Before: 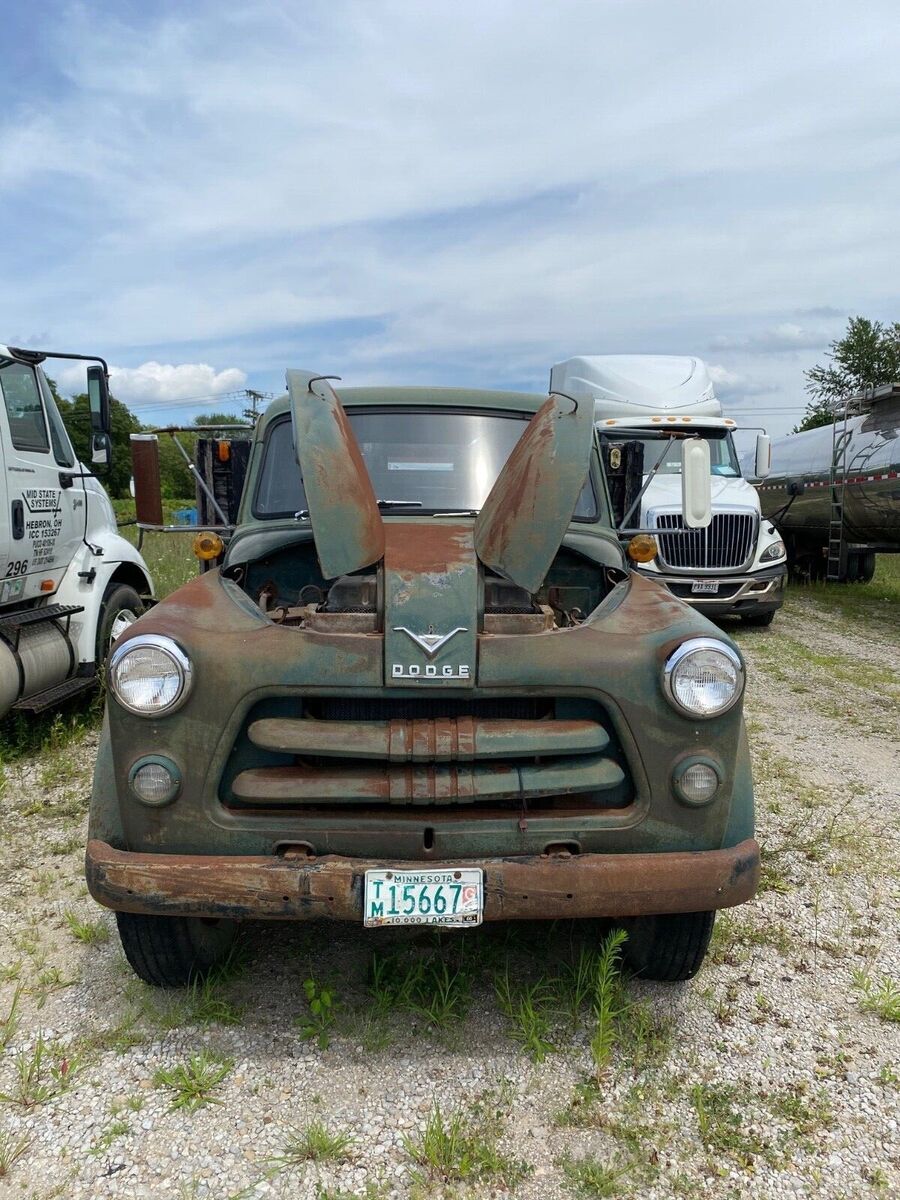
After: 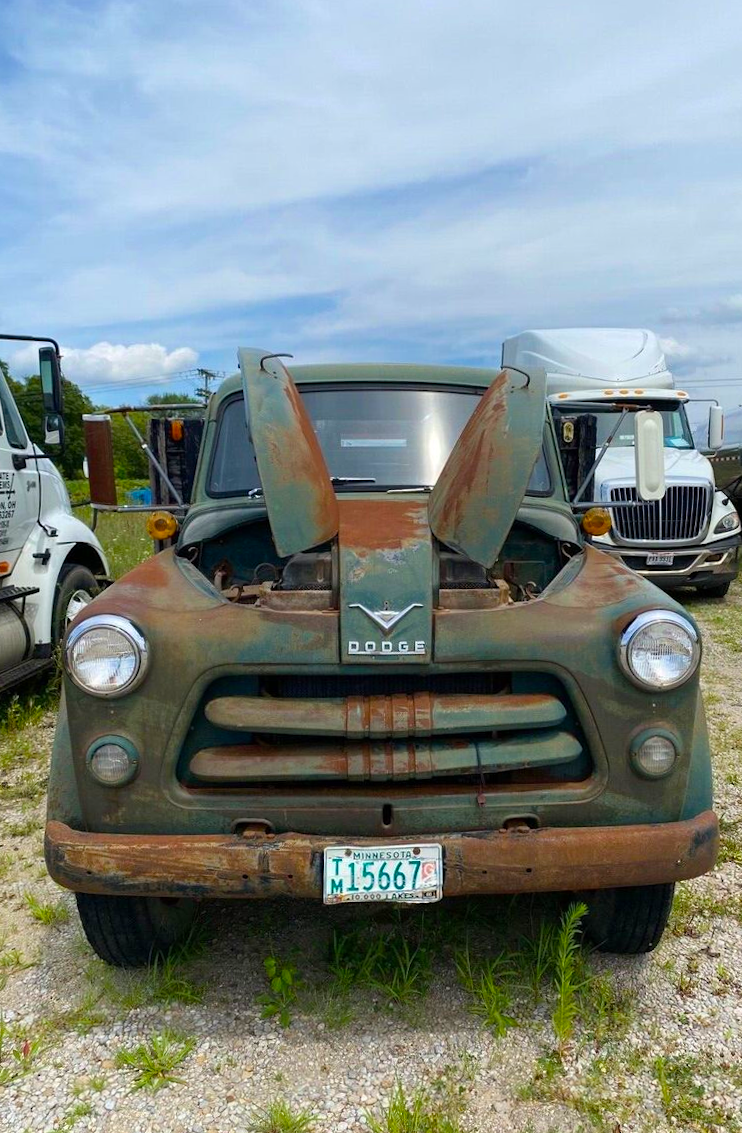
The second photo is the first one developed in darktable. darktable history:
crop and rotate: angle 0.837°, left 4.155%, top 1.152%, right 11.709%, bottom 2.591%
velvia: strength 31.89%, mid-tones bias 0.206
